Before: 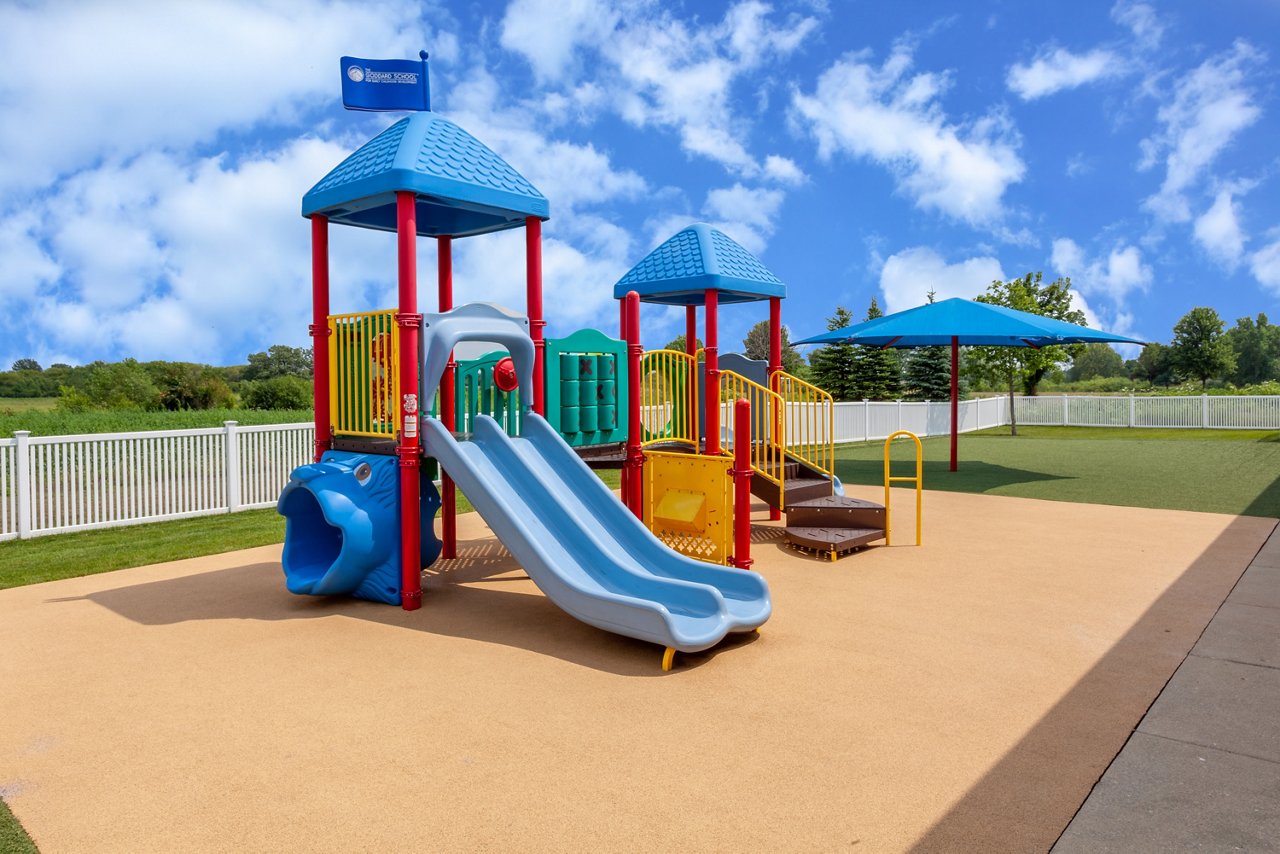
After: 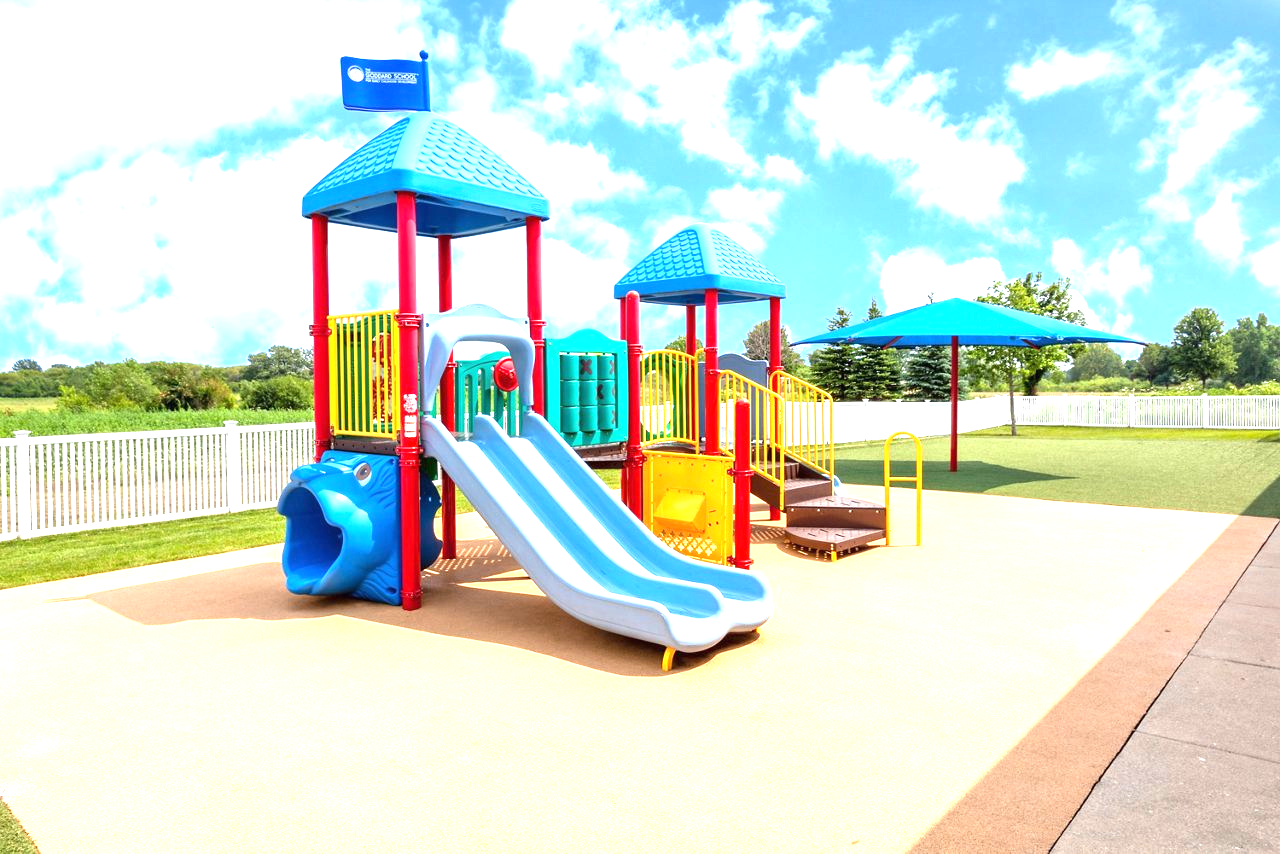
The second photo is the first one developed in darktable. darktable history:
exposure: black level correction 0, exposure 1.682 EV, compensate exposure bias true, compensate highlight preservation false
